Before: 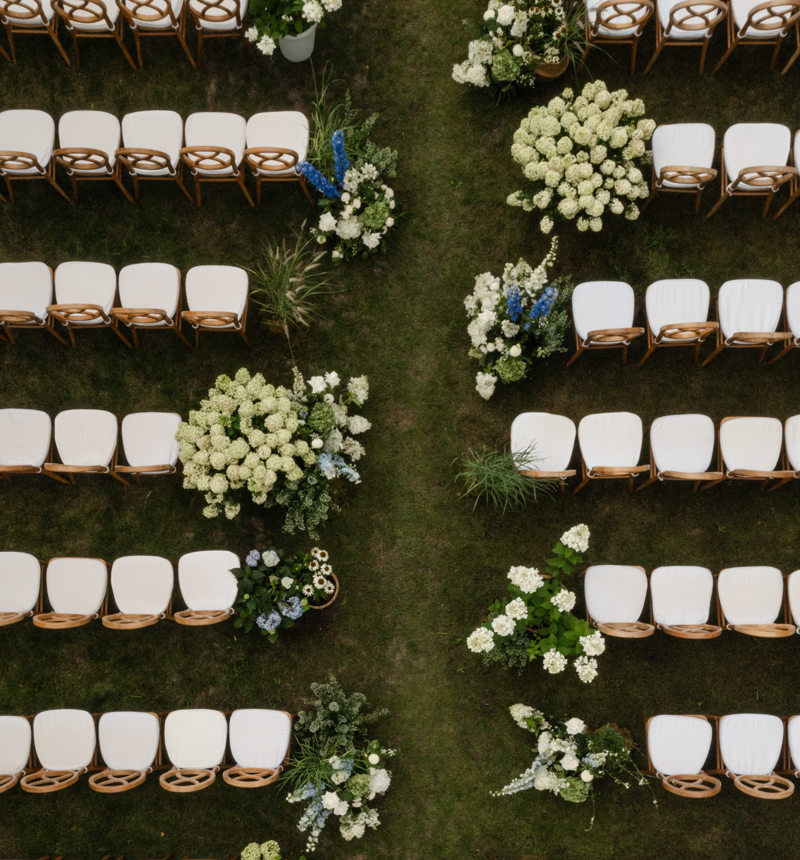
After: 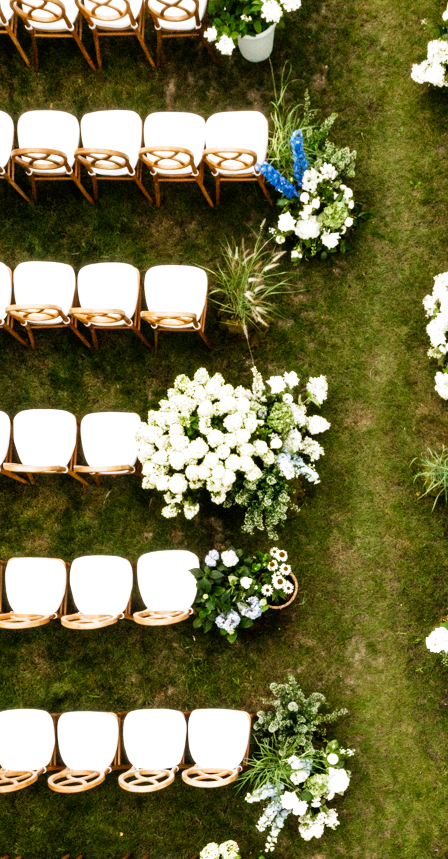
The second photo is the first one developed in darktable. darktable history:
exposure: black level correction 0, exposure 1.2 EV, compensate highlight preservation false
crop: left 5.135%, right 38.811%
filmic rgb: middle gray luminance 12.8%, black relative exposure -10.08 EV, white relative exposure 3.47 EV, target black luminance 0%, hardness 5.73, latitude 45.2%, contrast 1.216, highlights saturation mix 6.03%, shadows ↔ highlights balance 27.64%, add noise in highlights 0.001, preserve chrominance no, color science v3 (2019), use custom middle-gray values true, contrast in highlights soft
